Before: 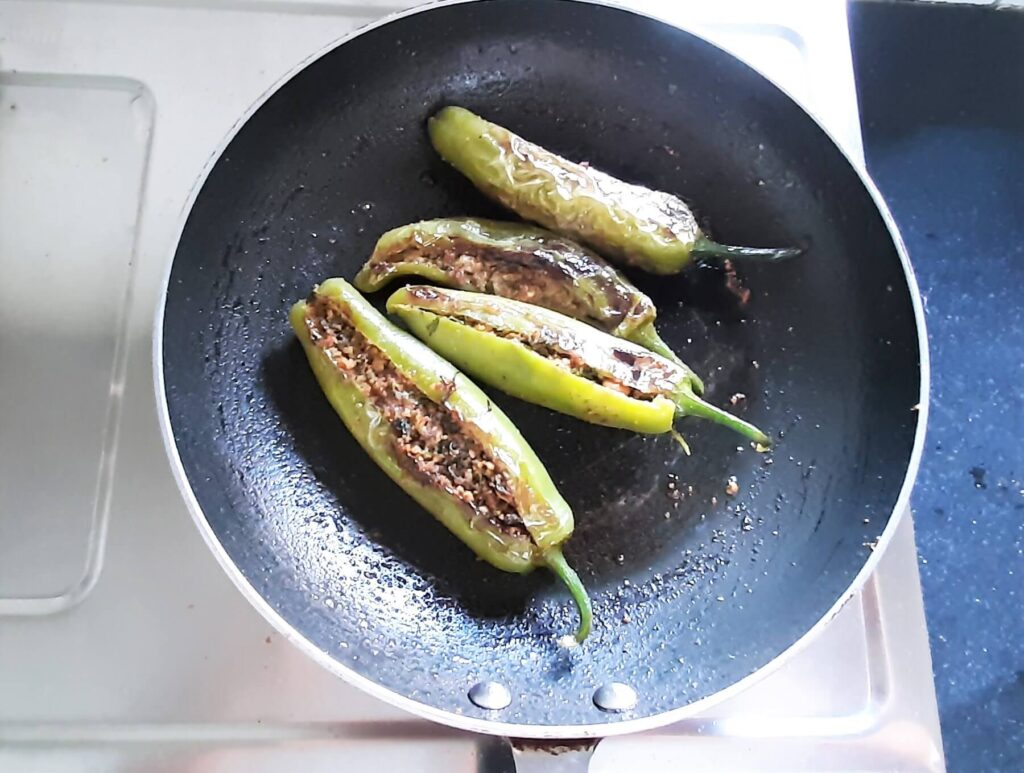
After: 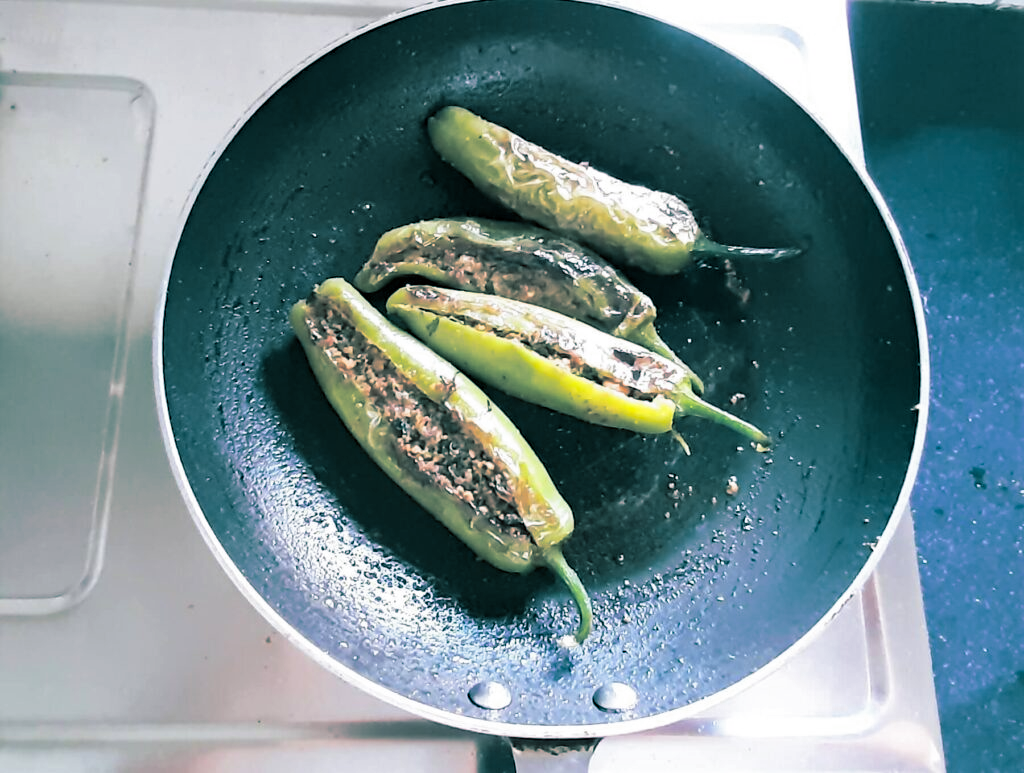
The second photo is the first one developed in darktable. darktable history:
split-toning: shadows › hue 183.6°, shadows › saturation 0.52, highlights › hue 0°, highlights › saturation 0
haze removal: compatibility mode true, adaptive false
